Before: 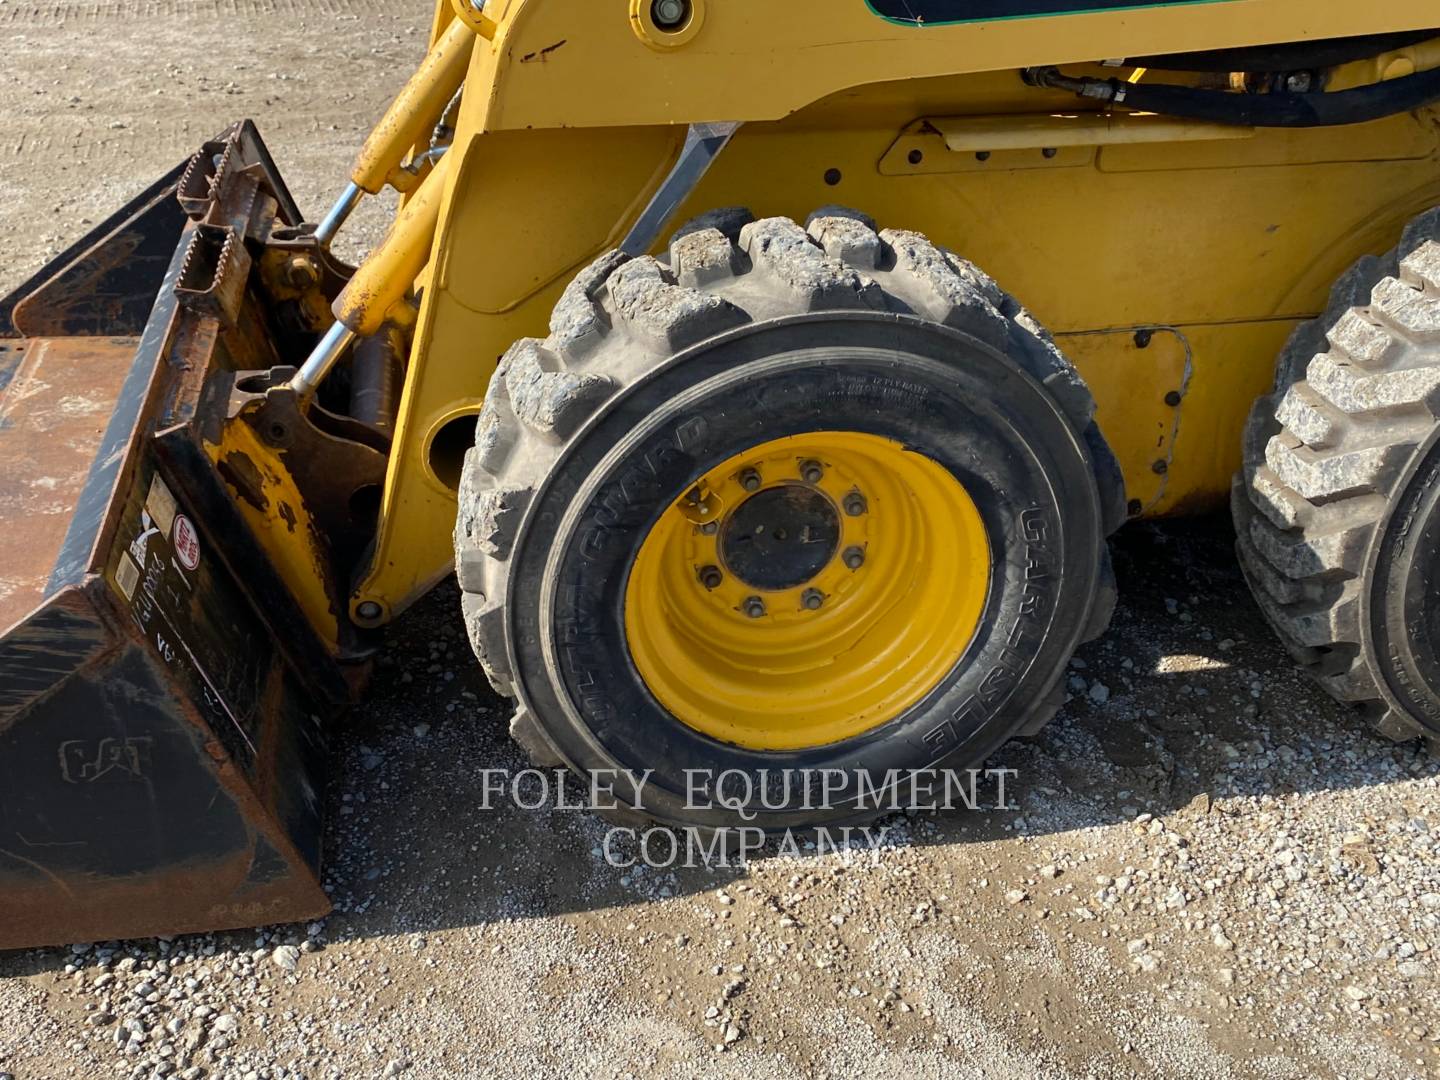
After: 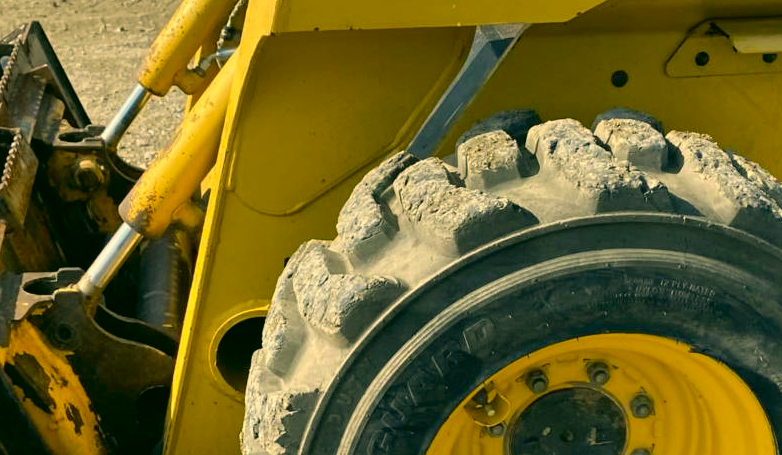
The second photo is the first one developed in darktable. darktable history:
color correction: highlights a* 4.98, highlights b* 24.84, shadows a* -15.94, shadows b* 3.73
crop: left 14.843%, top 9.1%, right 30.851%, bottom 48.711%
exposure: compensate exposure bias true, compensate highlight preservation false
shadows and highlights: radius 131.68, soften with gaussian
